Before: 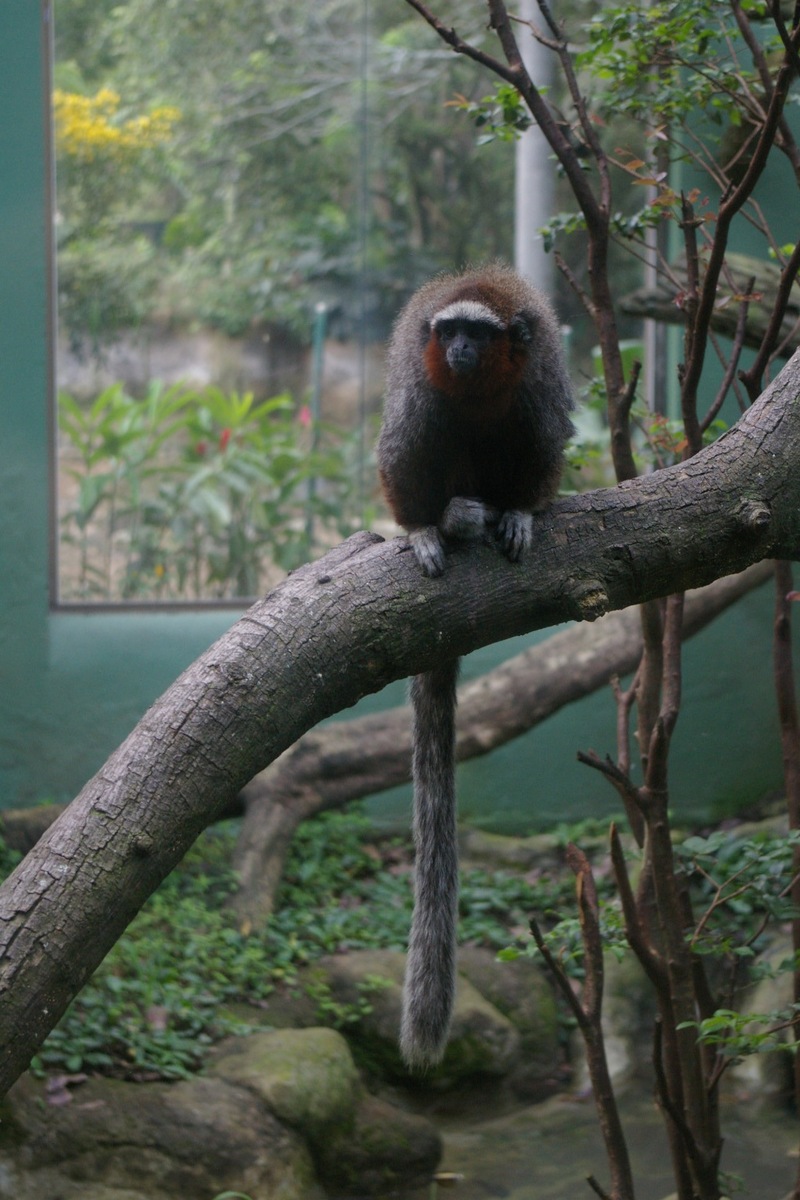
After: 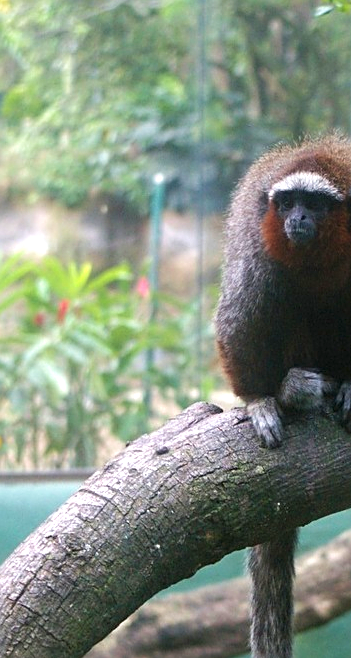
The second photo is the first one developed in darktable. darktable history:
crop: left 20.314%, top 10.803%, right 35.712%, bottom 34.324%
sharpen: on, module defaults
exposure: black level correction 0, exposure 1.099 EV, compensate exposure bias true, compensate highlight preservation false
velvia: on, module defaults
